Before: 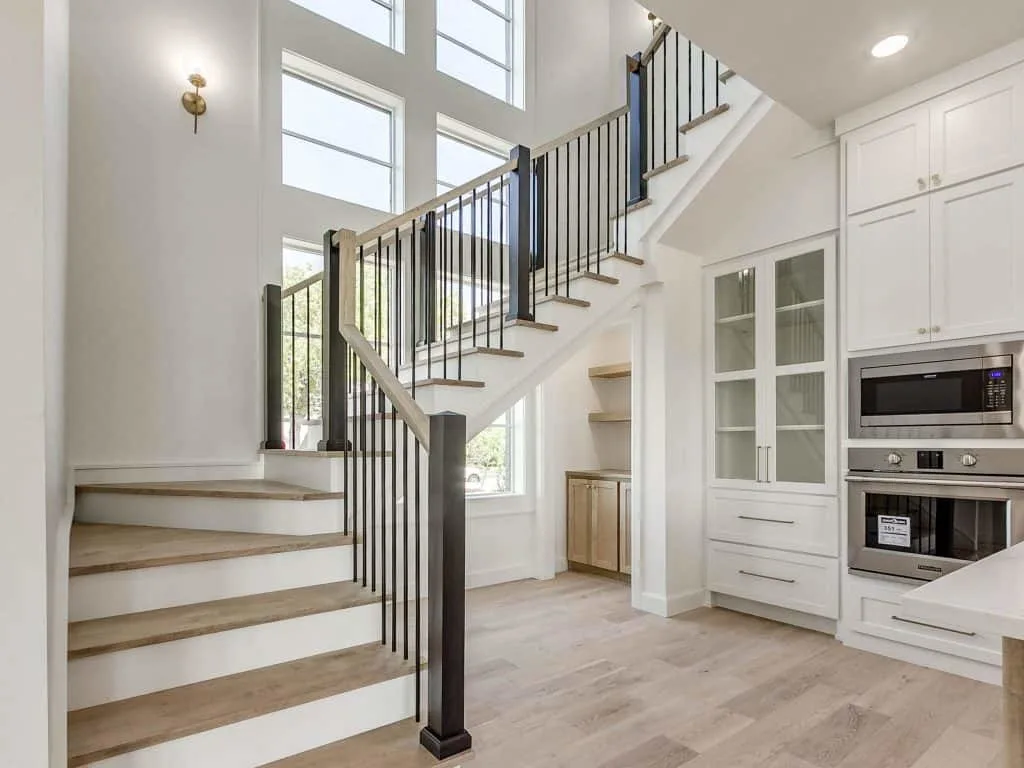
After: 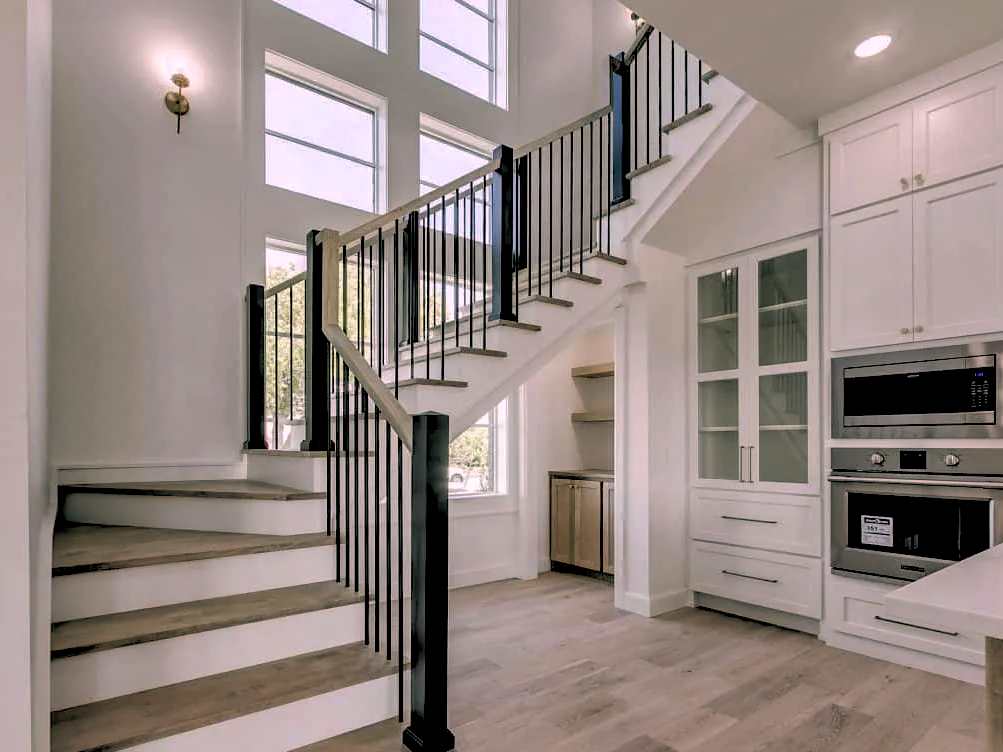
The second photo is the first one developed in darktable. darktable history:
rgb levels: levels [[0.029, 0.461, 0.922], [0, 0.5, 1], [0, 0.5, 1]]
shadows and highlights: on, module defaults
color balance: lift [1.016, 0.983, 1, 1.017], gamma [0.78, 1.018, 1.043, 0.957], gain [0.786, 1.063, 0.937, 1.017], input saturation 118.26%, contrast 13.43%, contrast fulcrum 21.62%, output saturation 82.76%
crop: left 1.743%, right 0.268%, bottom 2.011%
